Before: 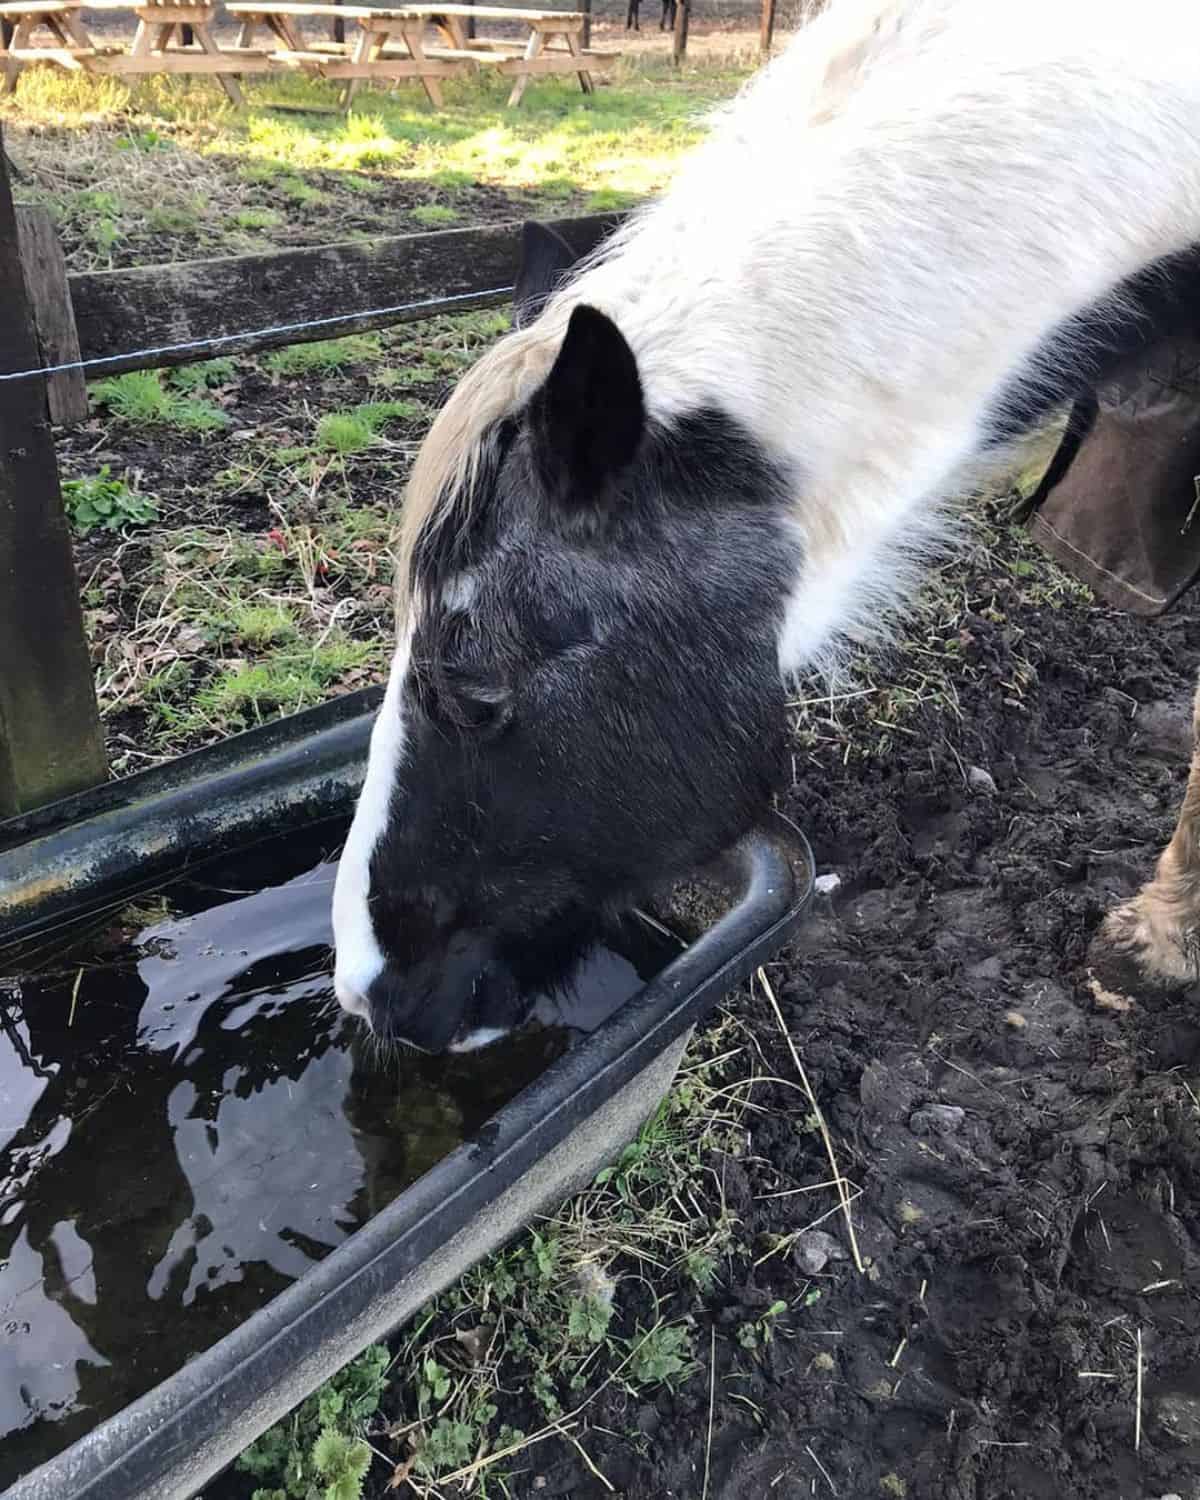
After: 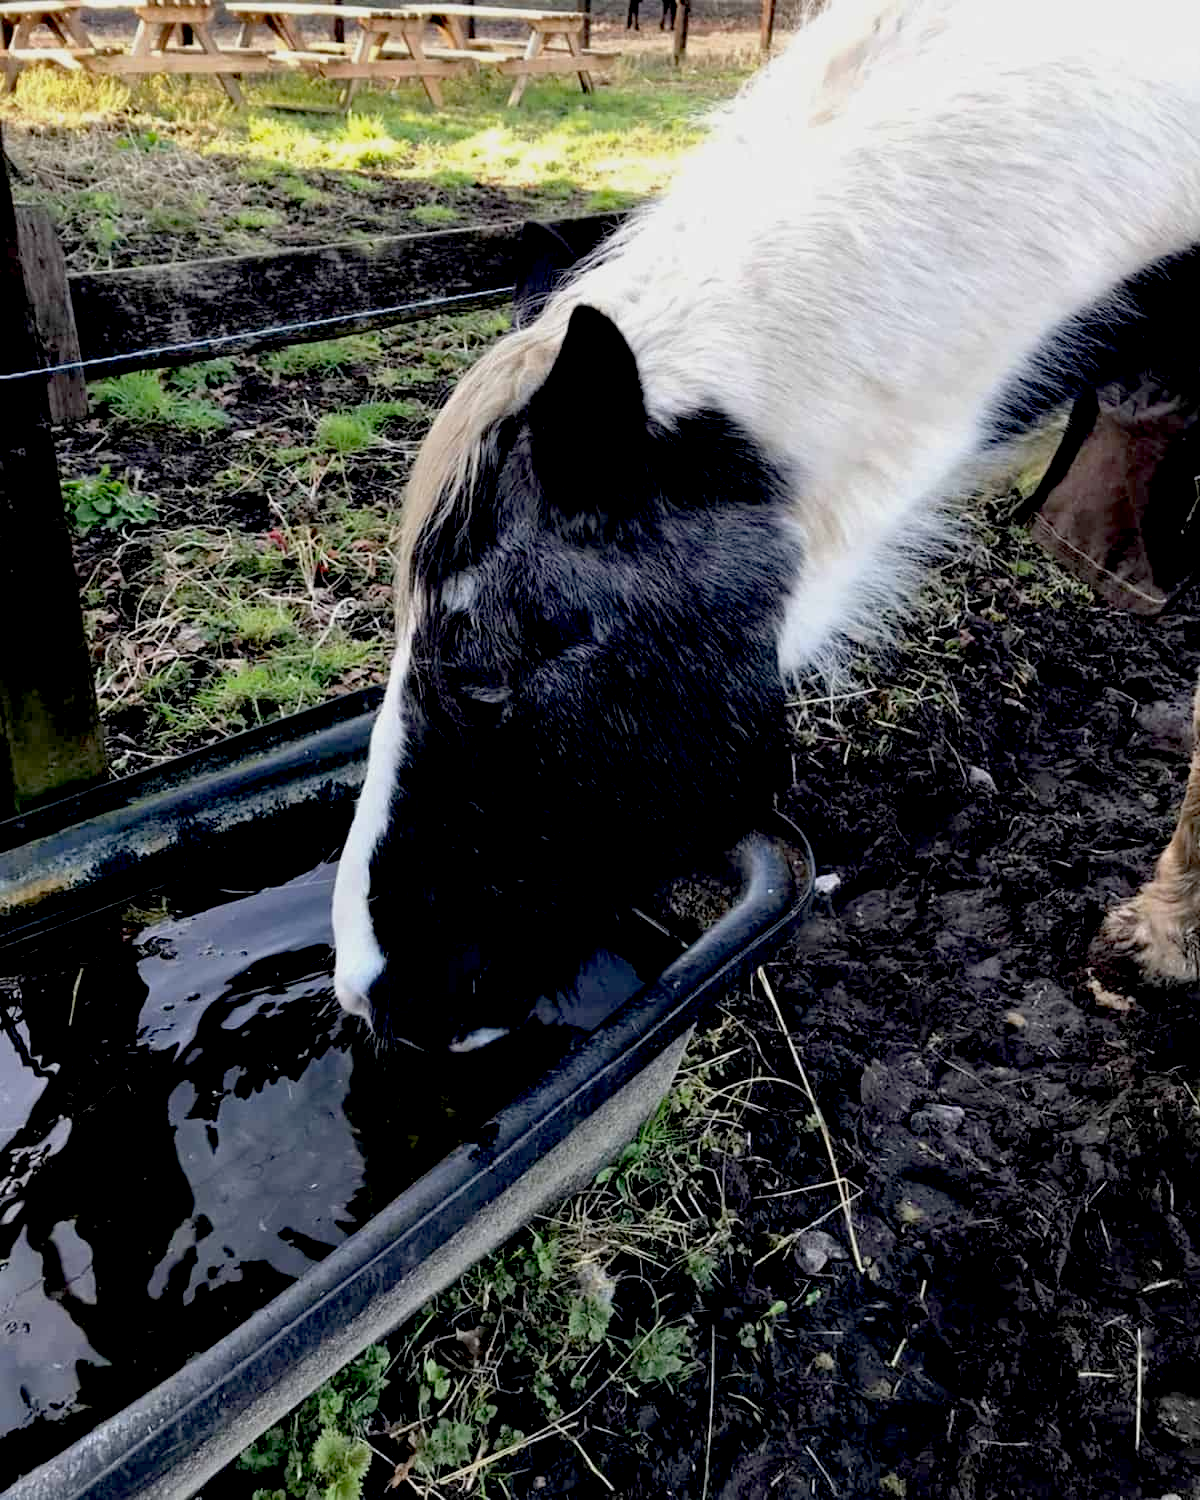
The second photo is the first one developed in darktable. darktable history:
exposure: black level correction 0.044, exposure -0.233 EV, compensate highlight preservation false
